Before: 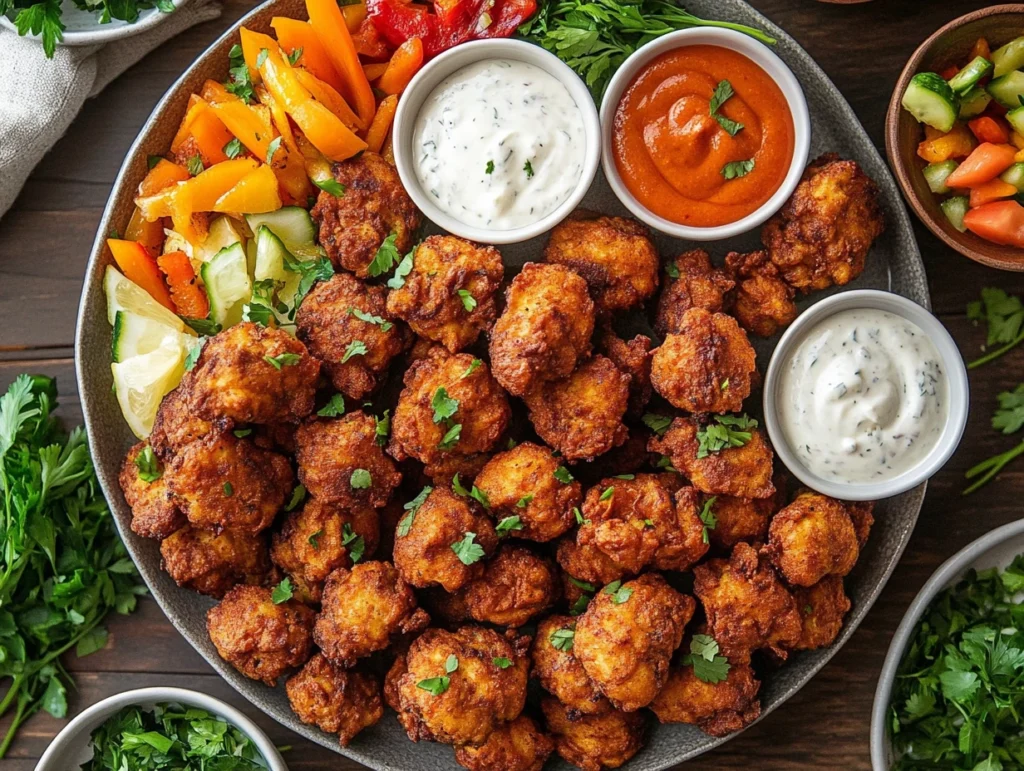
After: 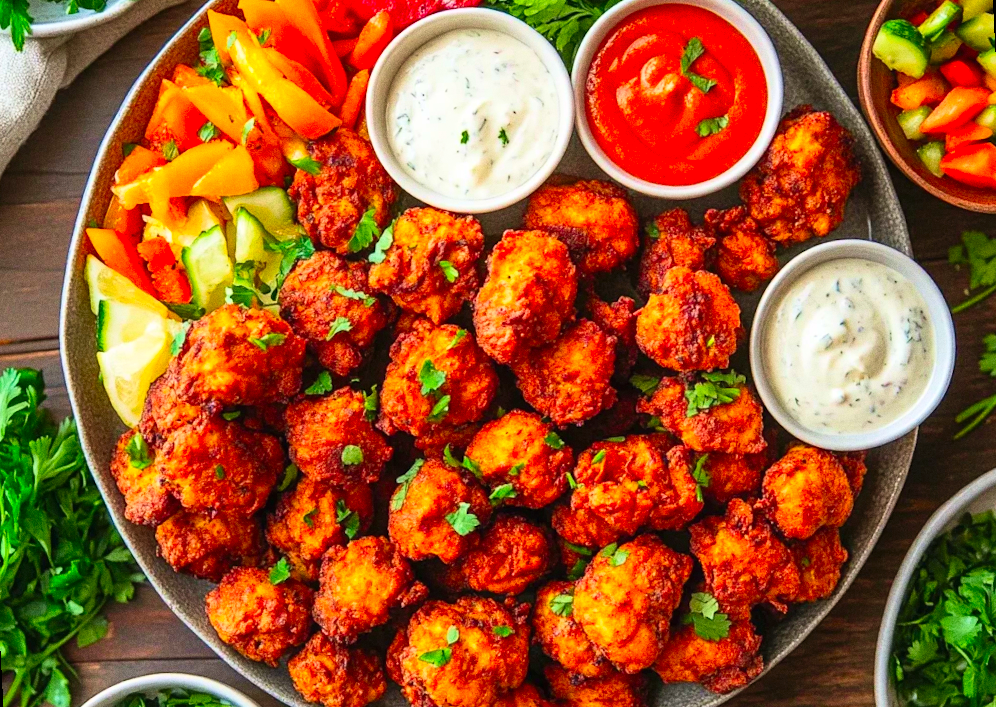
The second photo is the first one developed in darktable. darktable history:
rotate and perspective: rotation -3°, crop left 0.031, crop right 0.968, crop top 0.07, crop bottom 0.93
contrast brightness saturation: contrast 0.2, brightness 0.2, saturation 0.8
shadows and highlights: shadows 37.27, highlights -28.18, soften with gaussian
grain: coarseness 0.09 ISO
velvia: on, module defaults
